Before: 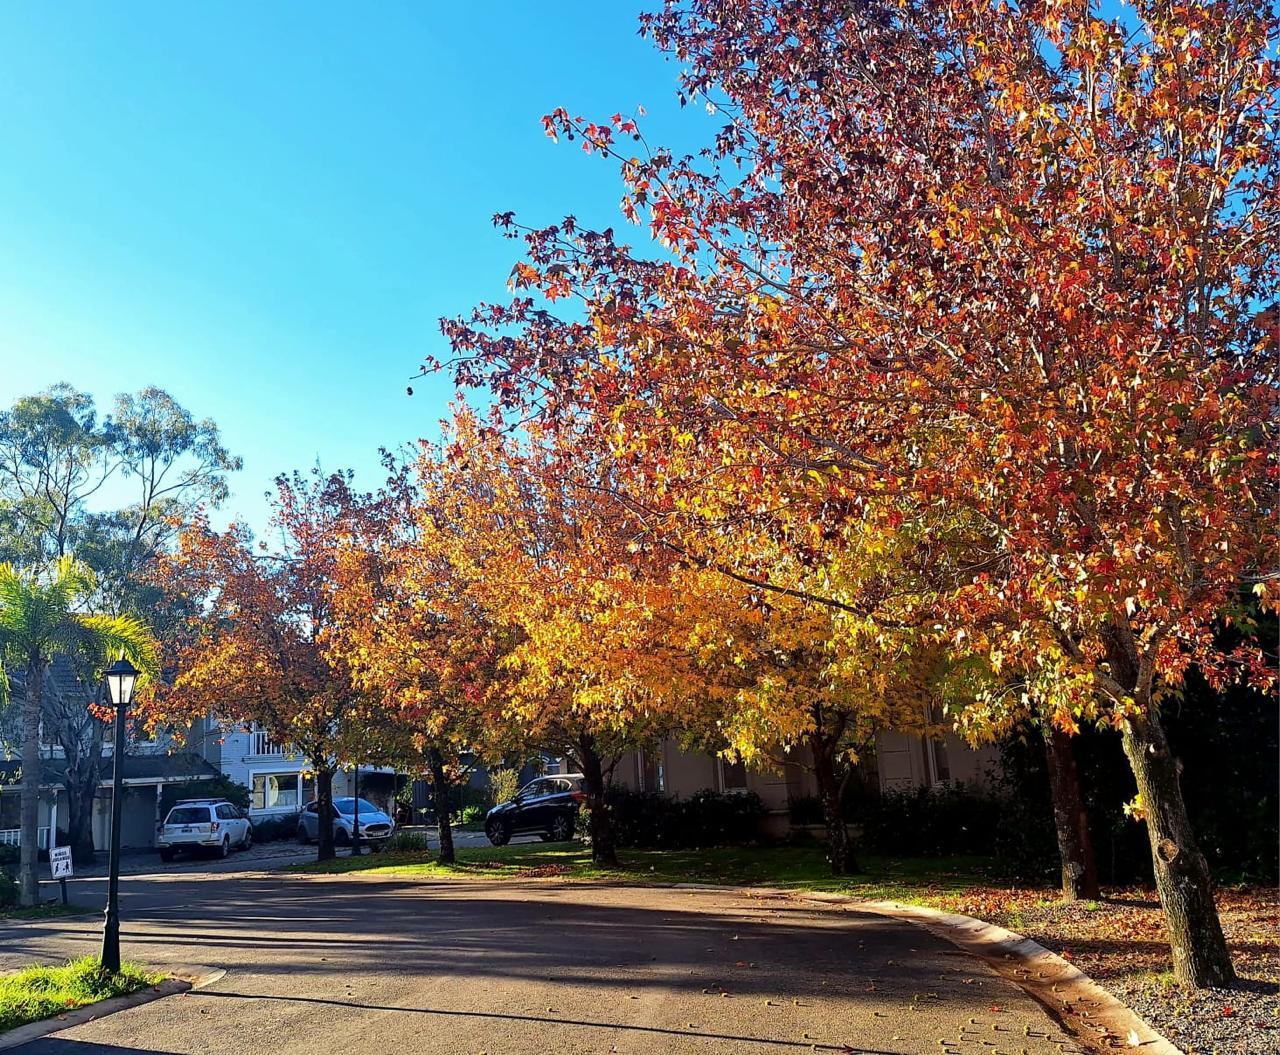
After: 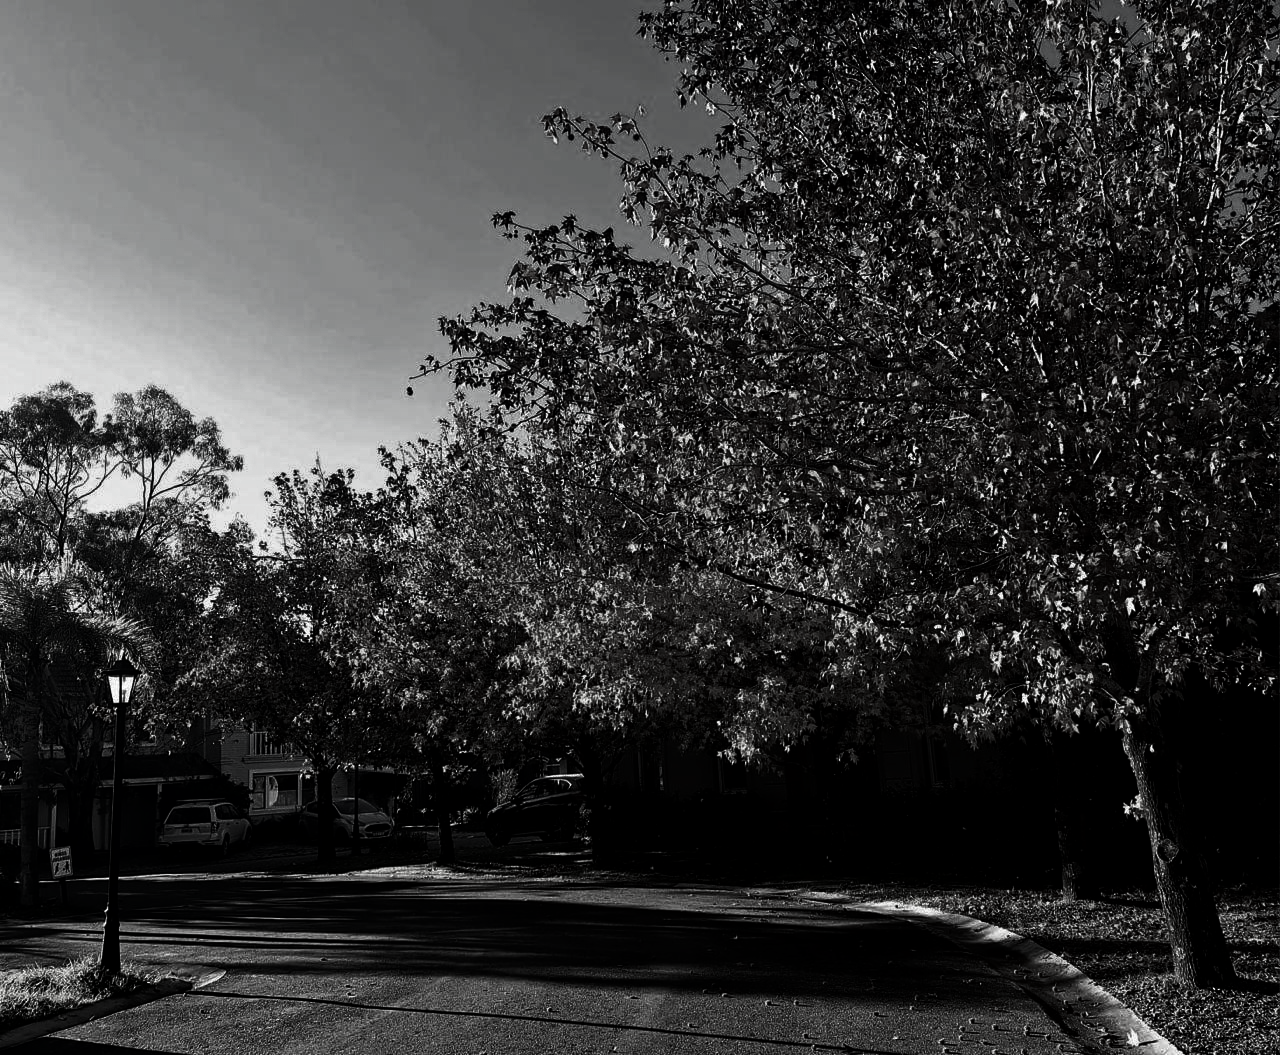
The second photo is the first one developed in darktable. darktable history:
contrast brightness saturation: contrast 0.016, brightness -0.988, saturation -0.986
